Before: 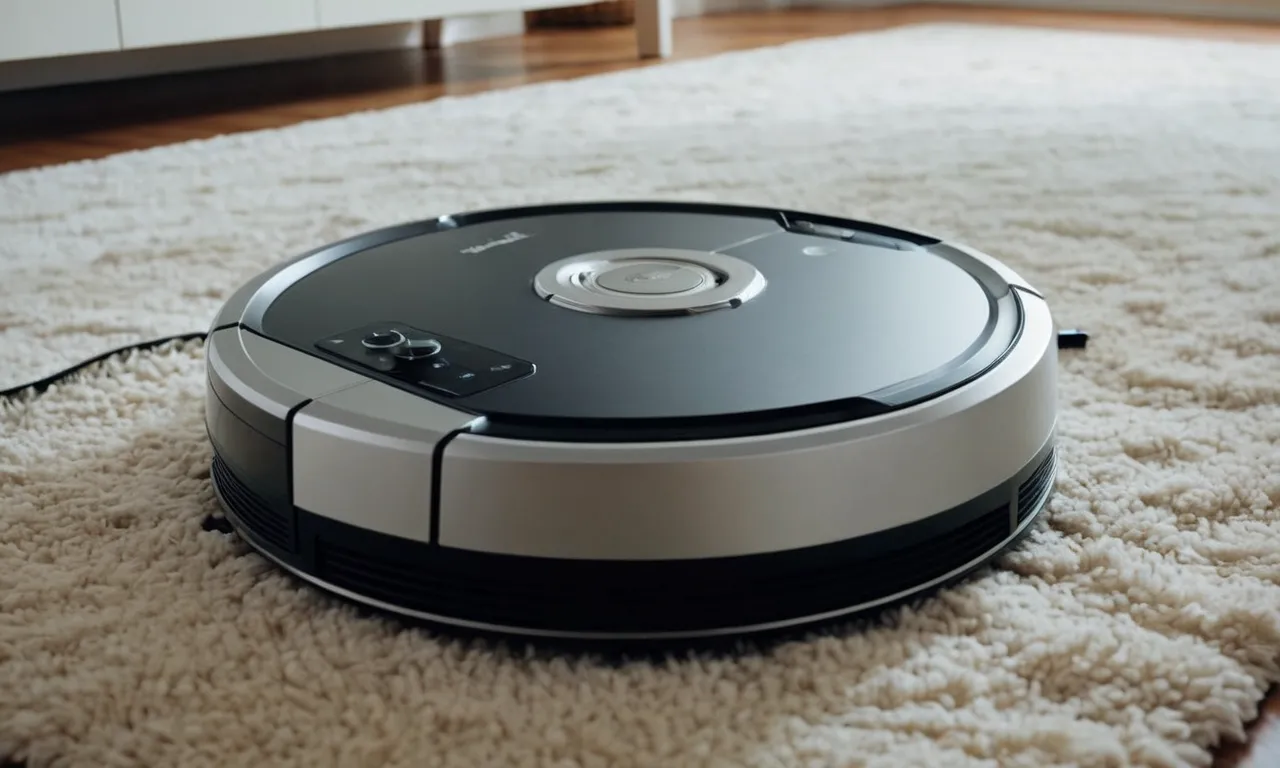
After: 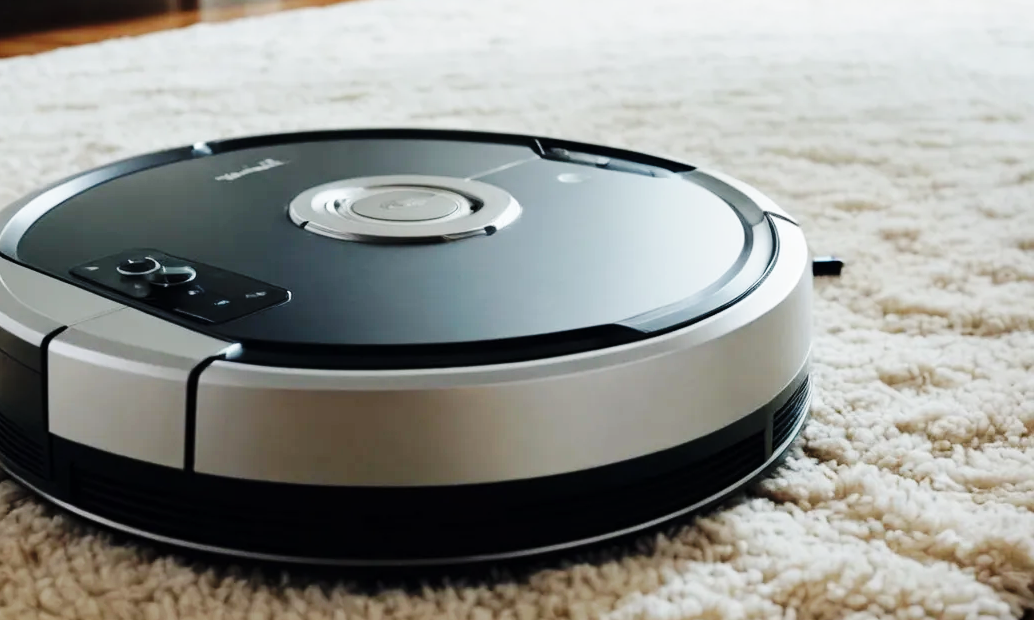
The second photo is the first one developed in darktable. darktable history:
crop: left 19.159%, top 9.58%, bottom 9.58%
base curve: curves: ch0 [(0, 0) (0.036, 0.025) (0.121, 0.166) (0.206, 0.329) (0.605, 0.79) (1, 1)], preserve colors none
